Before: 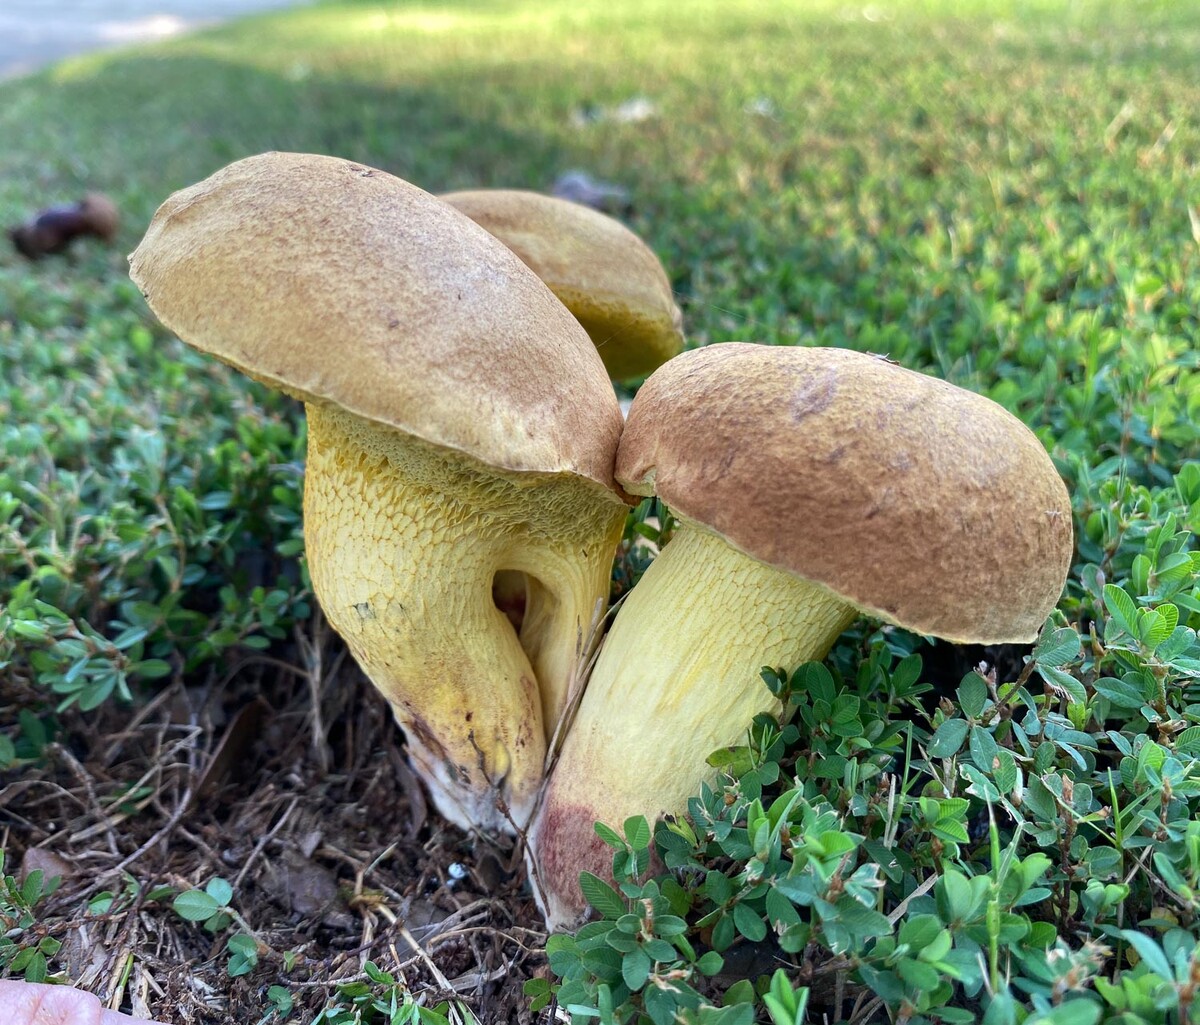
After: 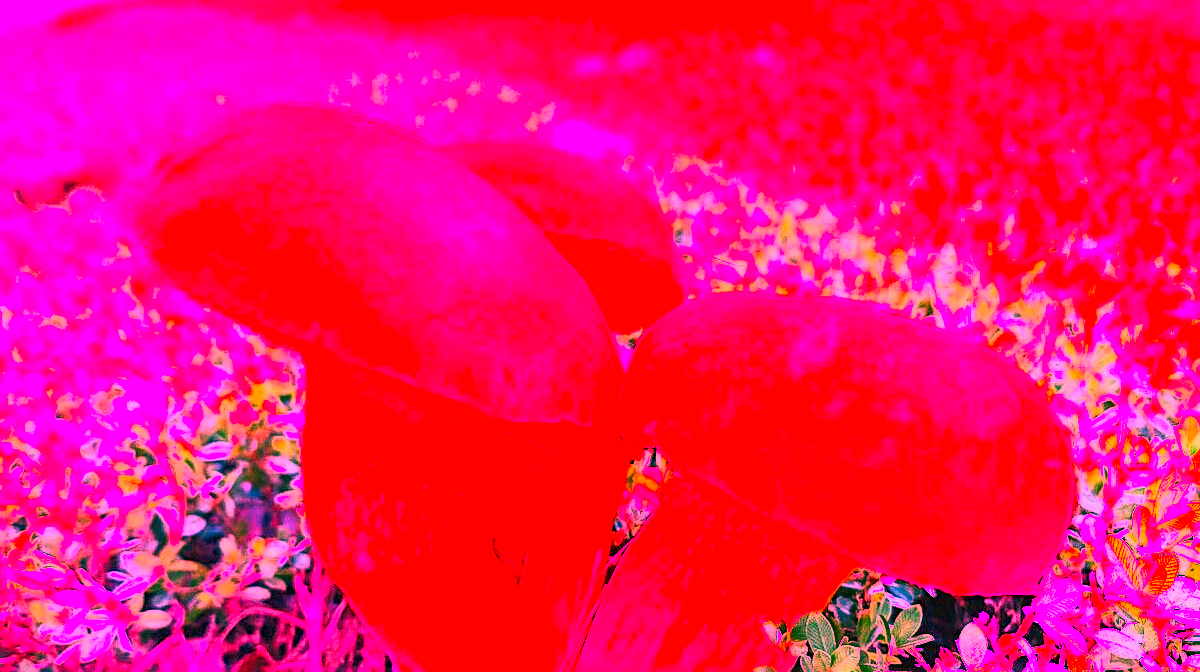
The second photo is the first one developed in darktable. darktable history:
exposure: black level correction 0, exposure 1.1 EV, compensate exposure bias true, compensate highlight preservation false
white balance: red 4.26, blue 1.802
crop and rotate: top 4.848%, bottom 29.503%
contrast brightness saturation: contrast 0.24, brightness 0.26, saturation 0.39
sharpen: on, module defaults
tone curve: curves: ch0 [(0, 0) (0.003, 0.014) (0.011, 0.019) (0.025, 0.028) (0.044, 0.044) (0.069, 0.069) (0.1, 0.1) (0.136, 0.131) (0.177, 0.168) (0.224, 0.206) (0.277, 0.255) (0.335, 0.309) (0.399, 0.374) (0.468, 0.452) (0.543, 0.535) (0.623, 0.623) (0.709, 0.72) (0.801, 0.815) (0.898, 0.898) (1, 1)], preserve colors none
